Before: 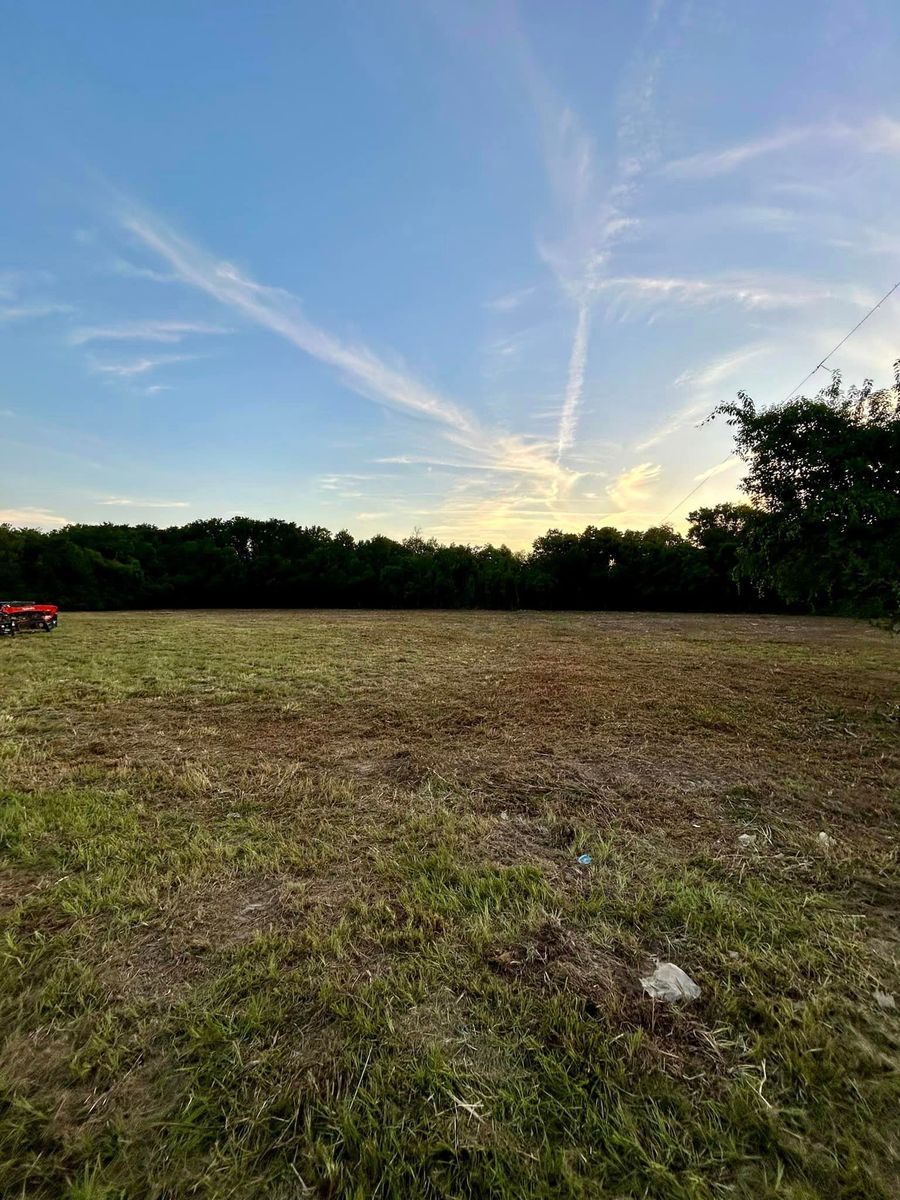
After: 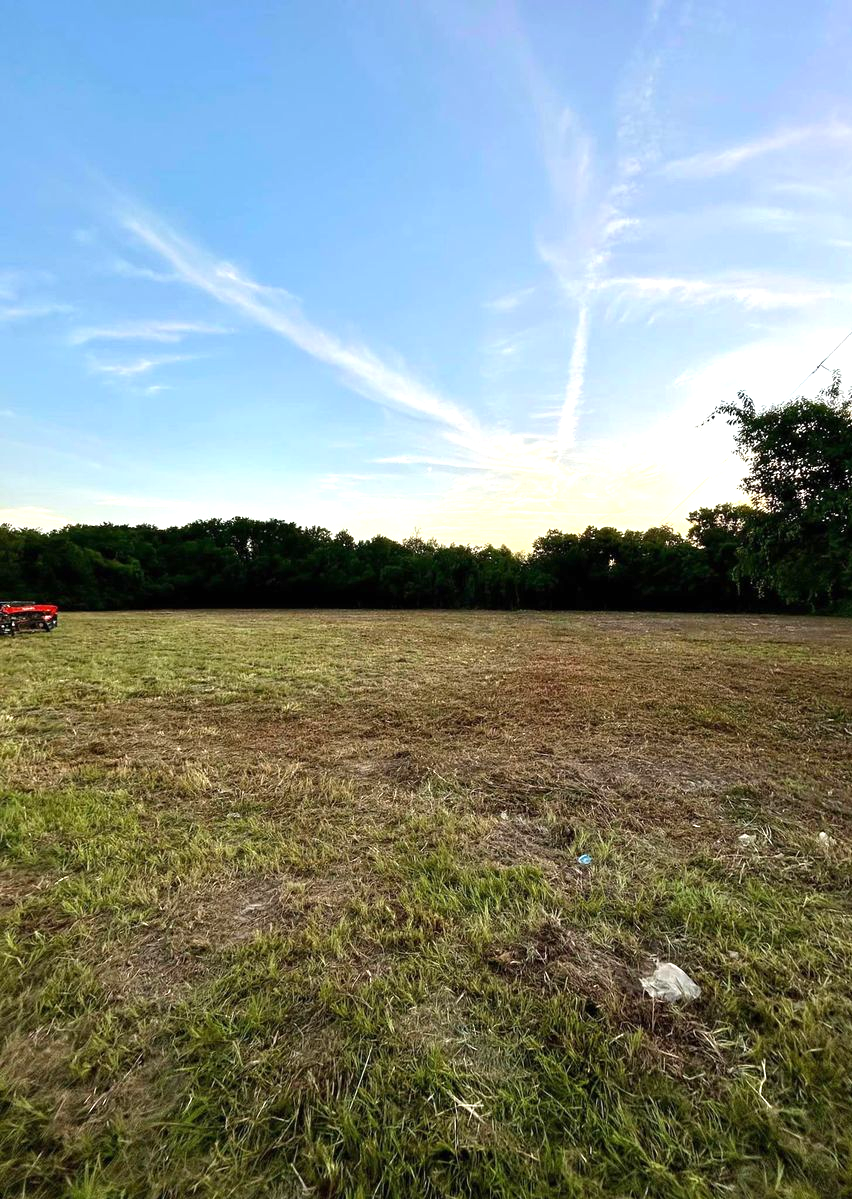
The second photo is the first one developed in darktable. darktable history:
exposure: black level correction 0, exposure 0.698 EV, compensate highlight preservation false
crop and rotate: right 5.309%
